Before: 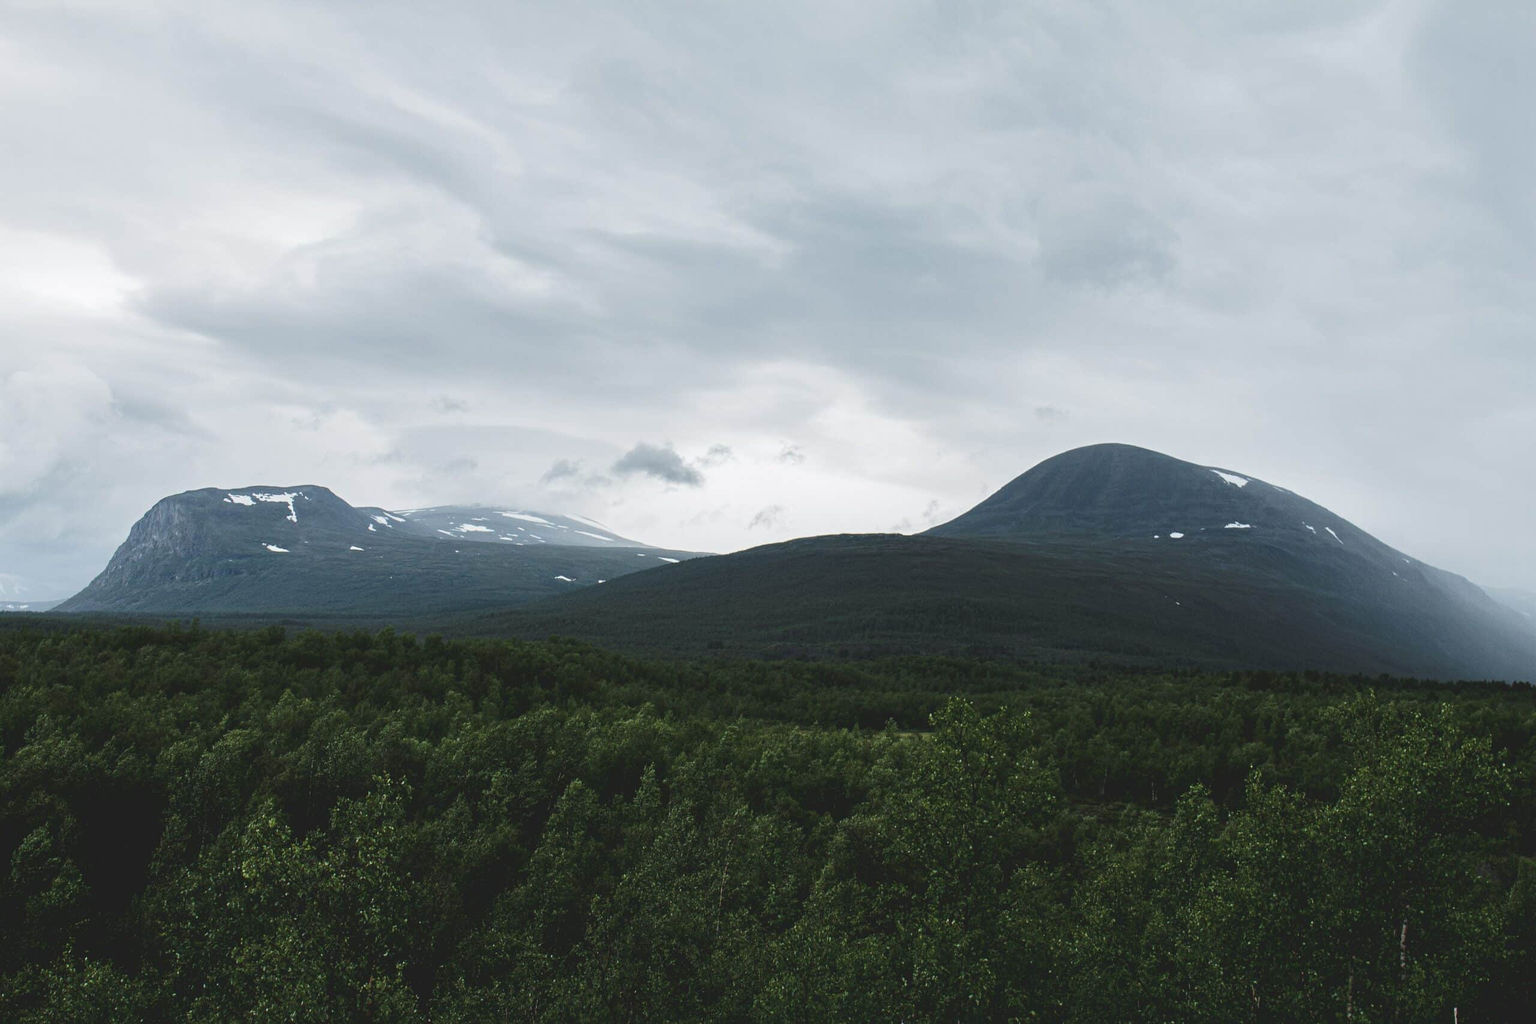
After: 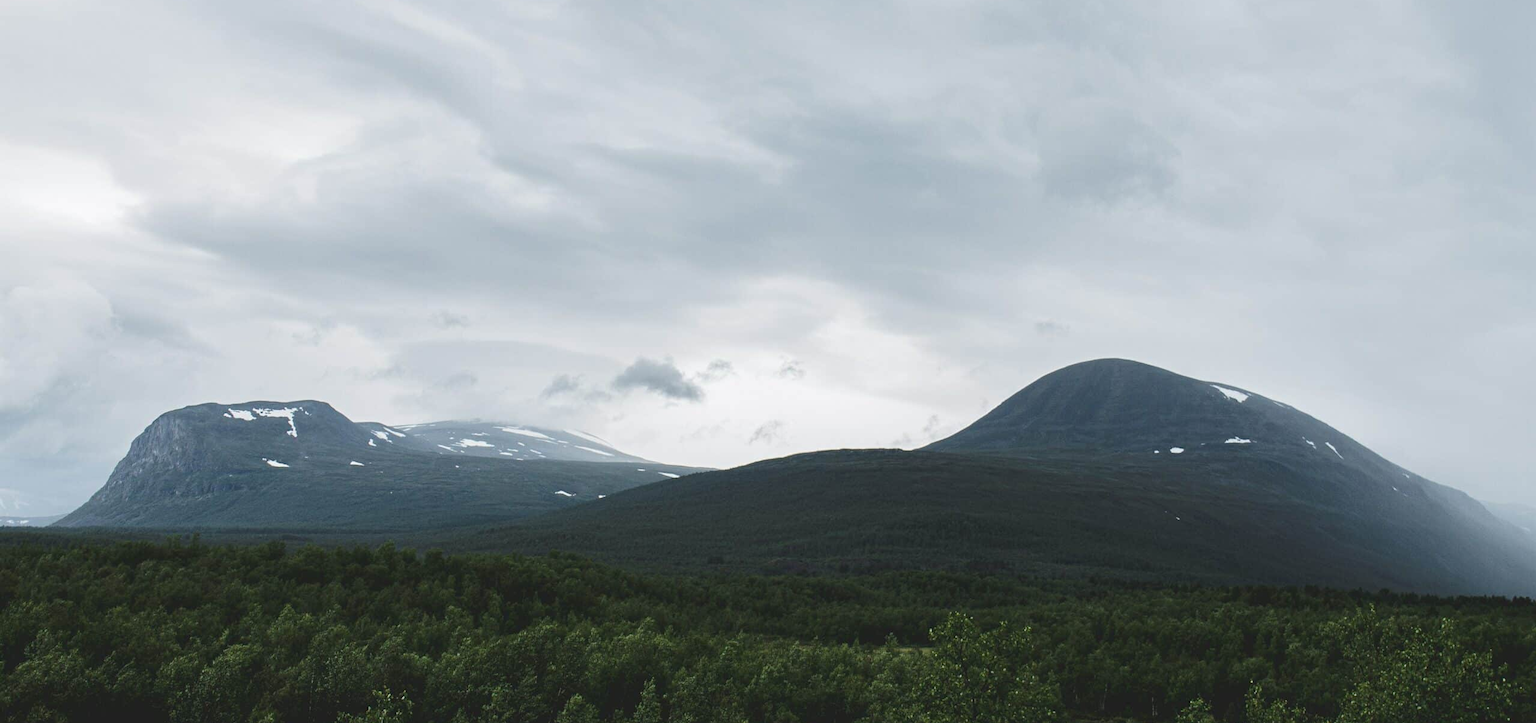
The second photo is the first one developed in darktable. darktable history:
crop and rotate: top 8.327%, bottom 21.036%
